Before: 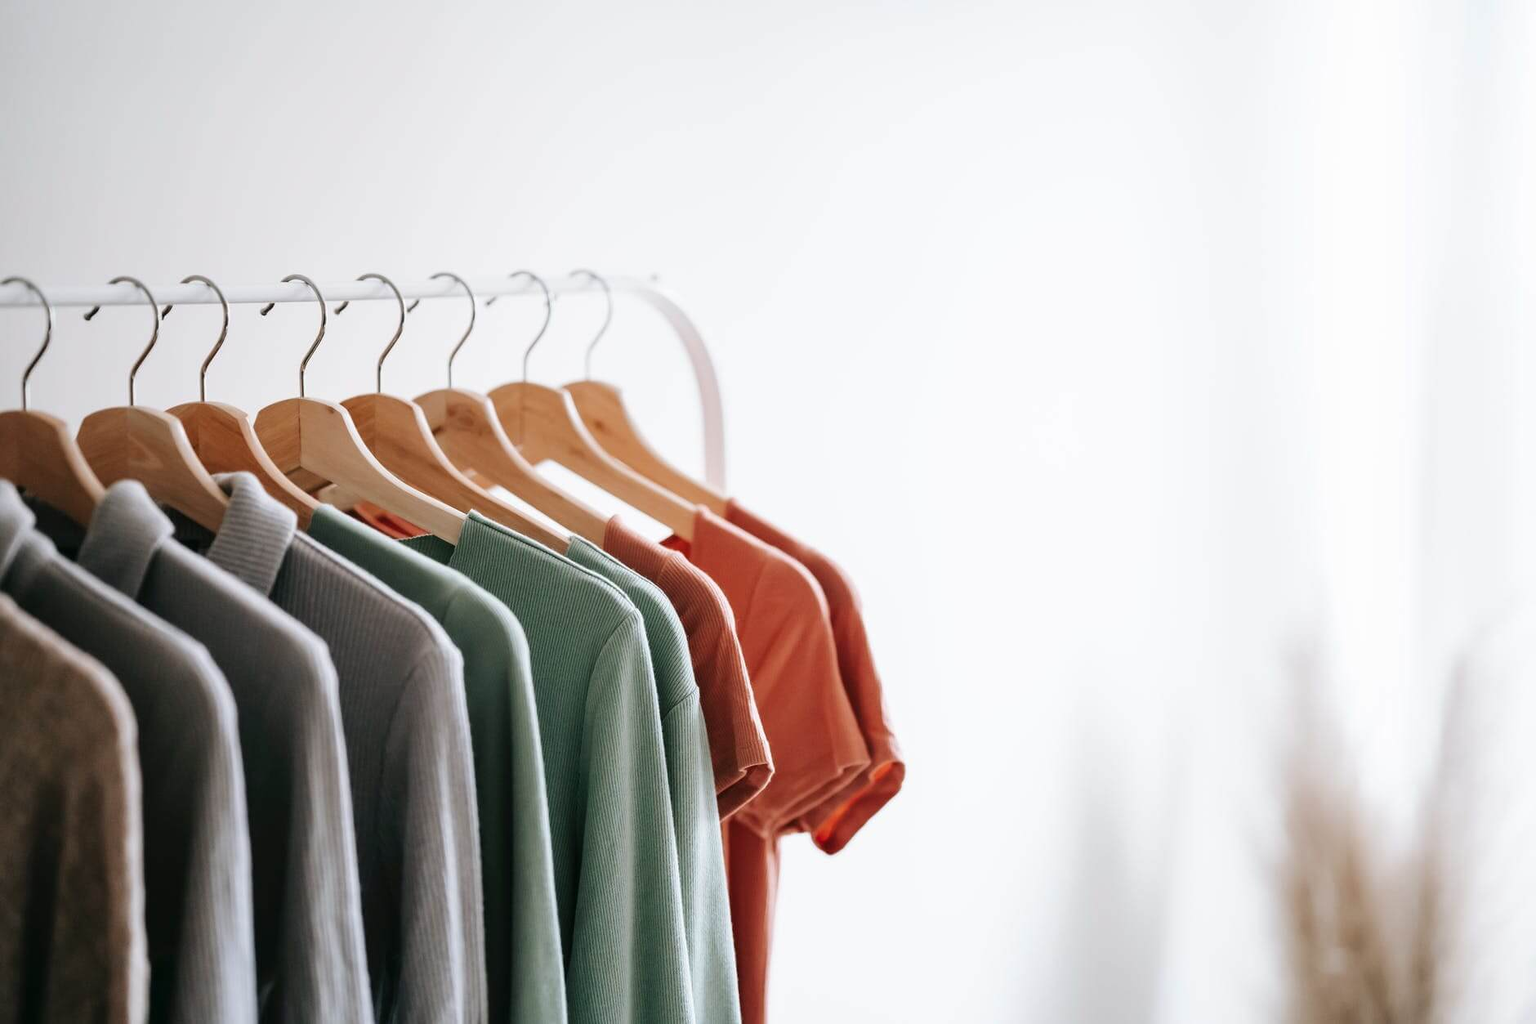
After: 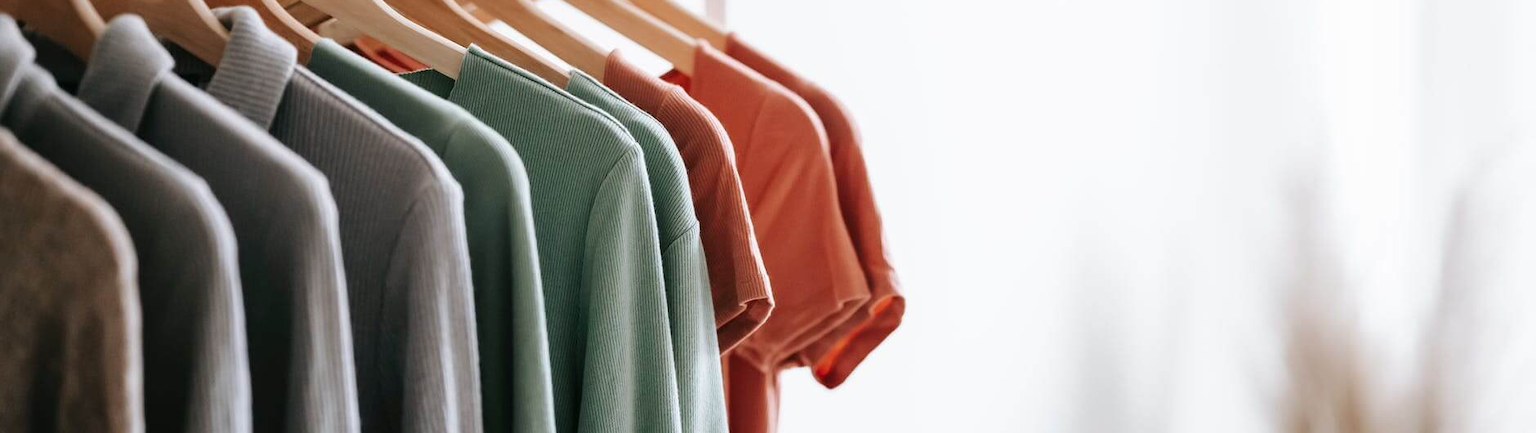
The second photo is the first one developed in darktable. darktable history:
crop: top 45.537%, bottom 12.126%
